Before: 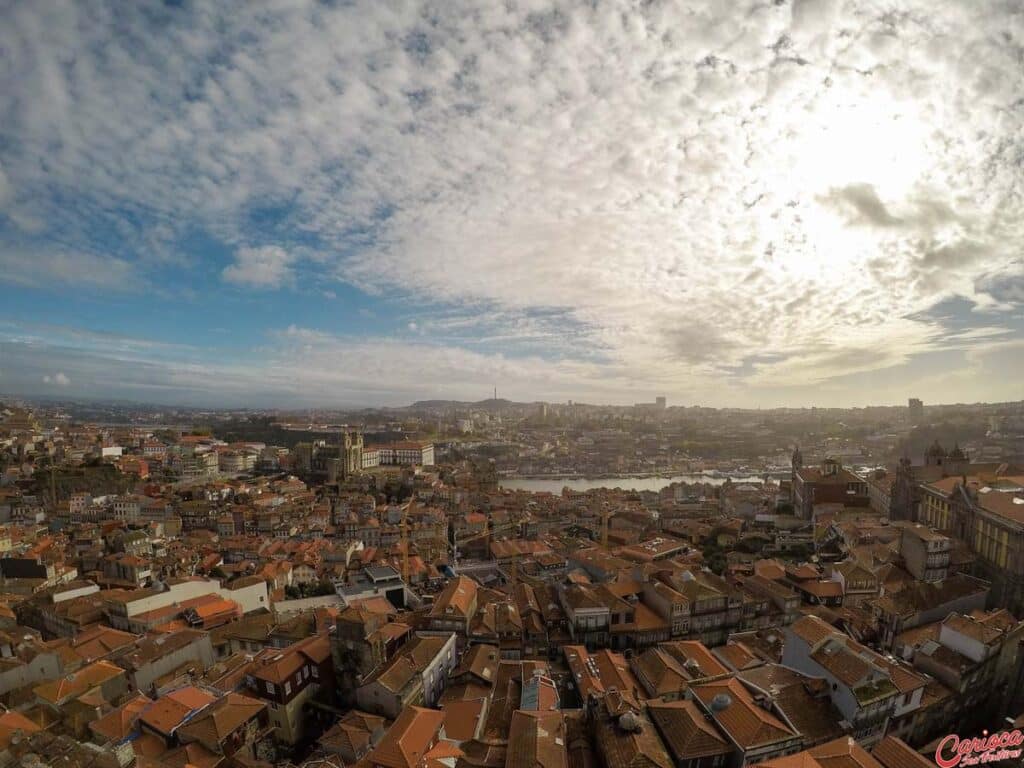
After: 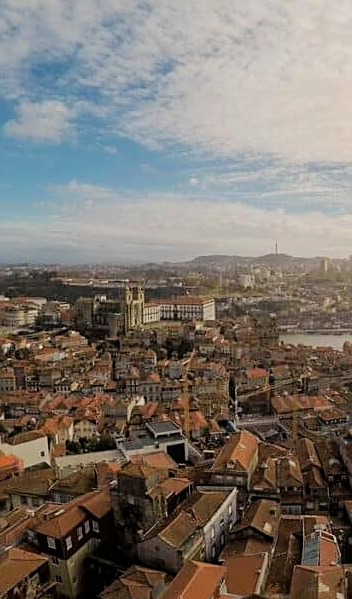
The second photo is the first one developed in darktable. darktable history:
exposure: black level correction 0, exposure 0.5 EV, compensate highlight preservation false
crop and rotate: left 21.395%, top 18.921%, right 44.136%, bottom 2.97%
sharpen: on, module defaults
filmic rgb: black relative exposure -7.65 EV, white relative exposure 4.56 EV, hardness 3.61, color science v6 (2022)
